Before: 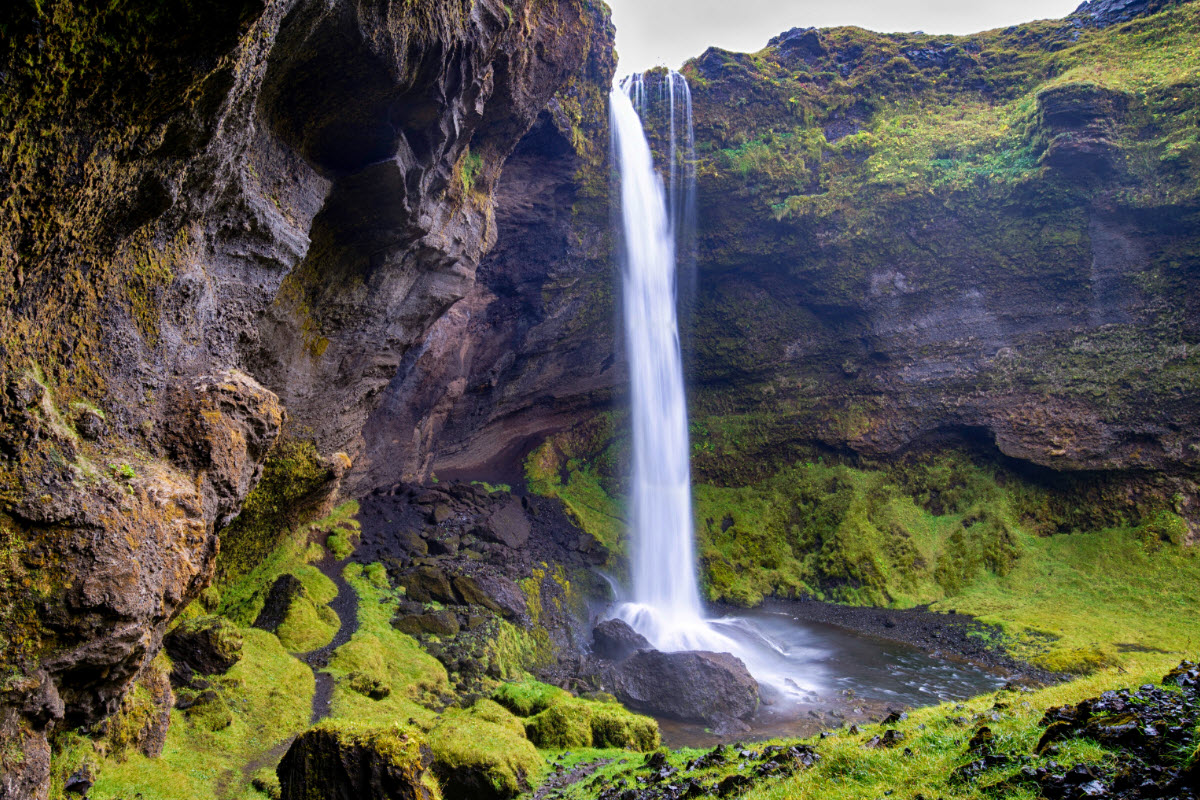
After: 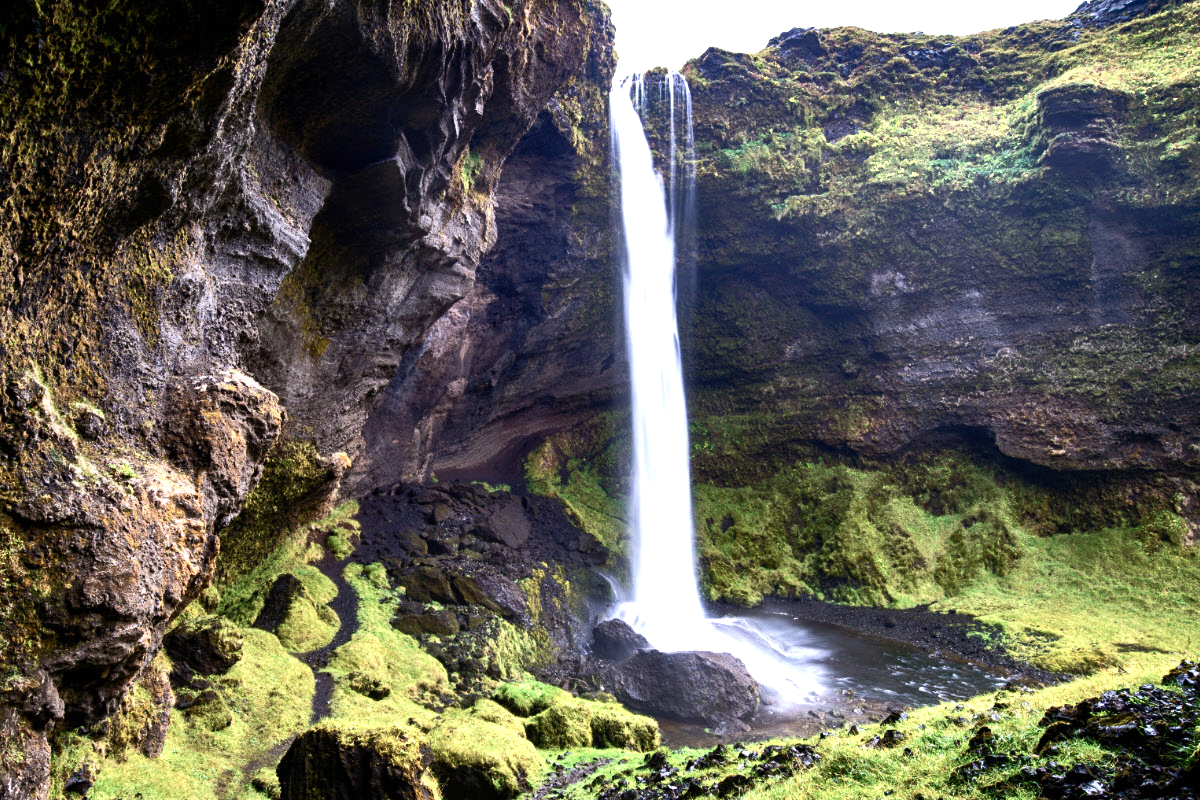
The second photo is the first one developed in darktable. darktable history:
exposure: black level correction 0, exposure 0.9 EV, compensate highlight preservation false
color balance rgb: perceptual saturation grading › highlights -31.88%, perceptual saturation grading › mid-tones 5.8%, perceptual saturation grading › shadows 18.12%, perceptual brilliance grading › highlights 3.62%, perceptual brilliance grading › mid-tones -18.12%, perceptual brilliance grading › shadows -41.3%
